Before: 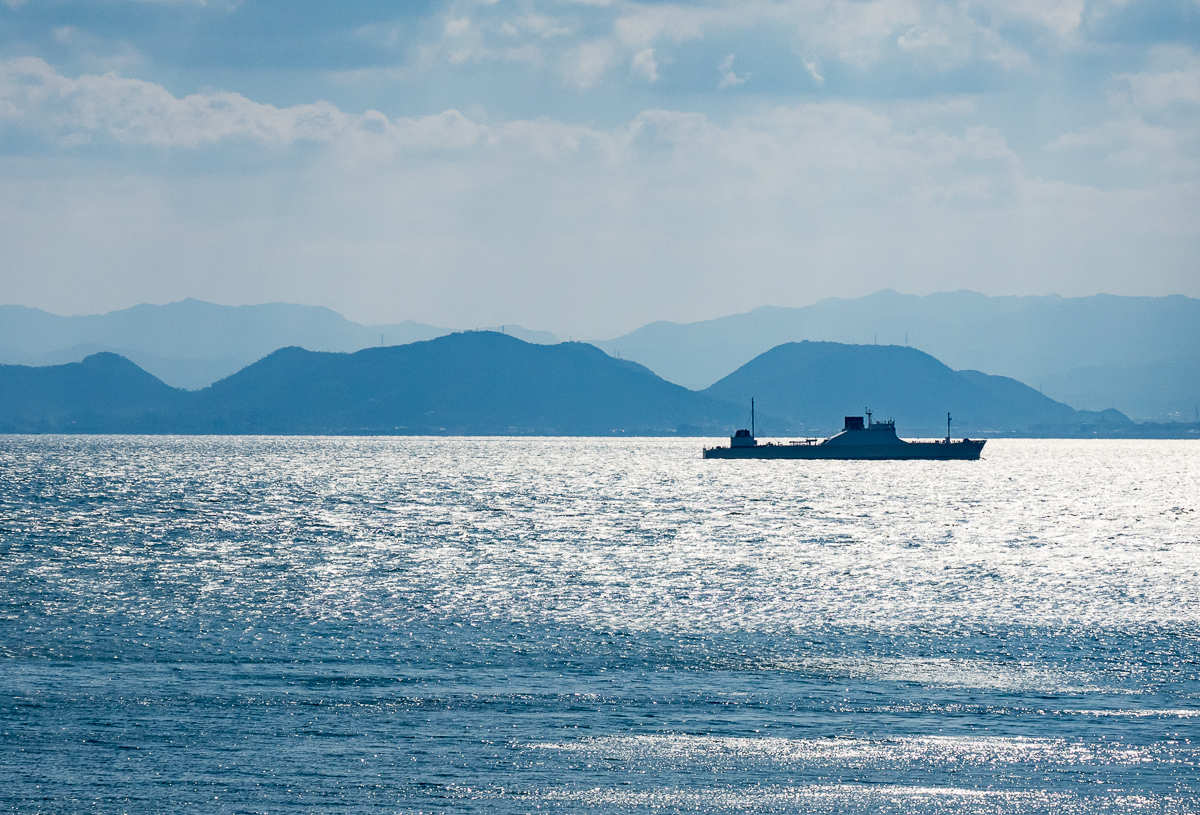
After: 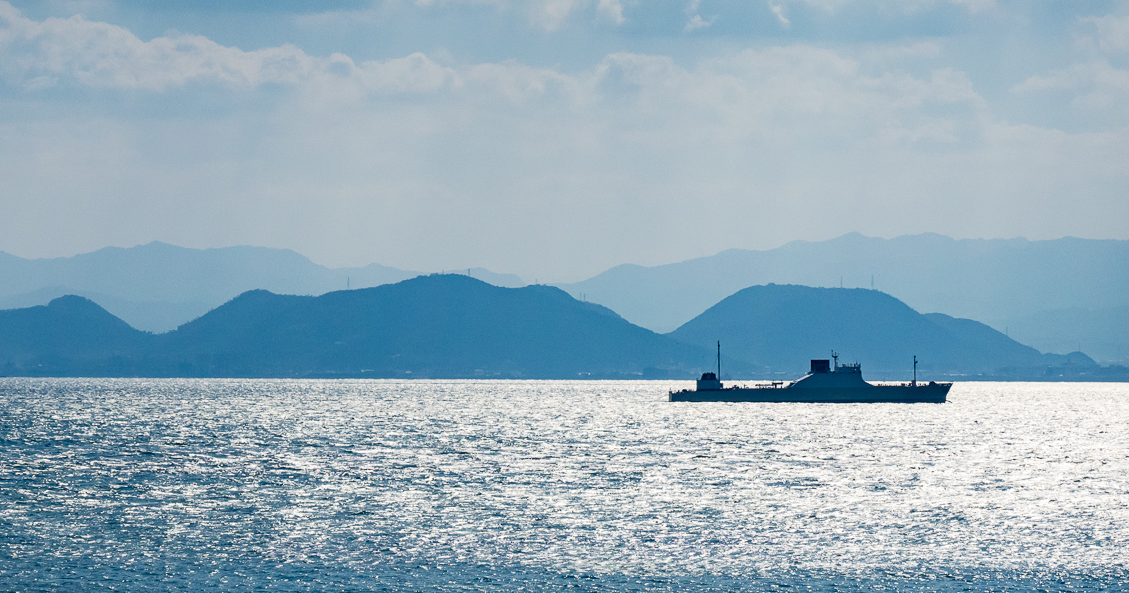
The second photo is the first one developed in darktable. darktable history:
crop: left 2.86%, top 6.996%, right 3.05%, bottom 20.236%
tone equalizer: edges refinement/feathering 500, mask exposure compensation -1.57 EV, preserve details no
